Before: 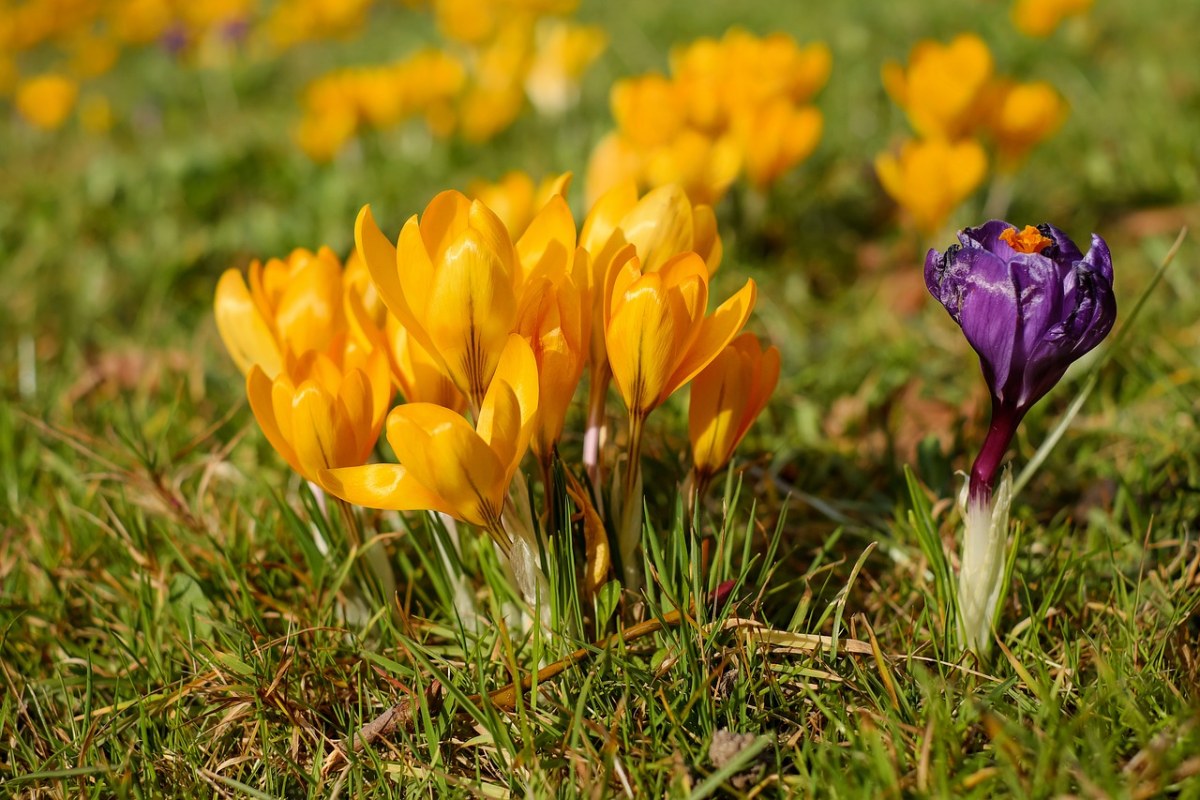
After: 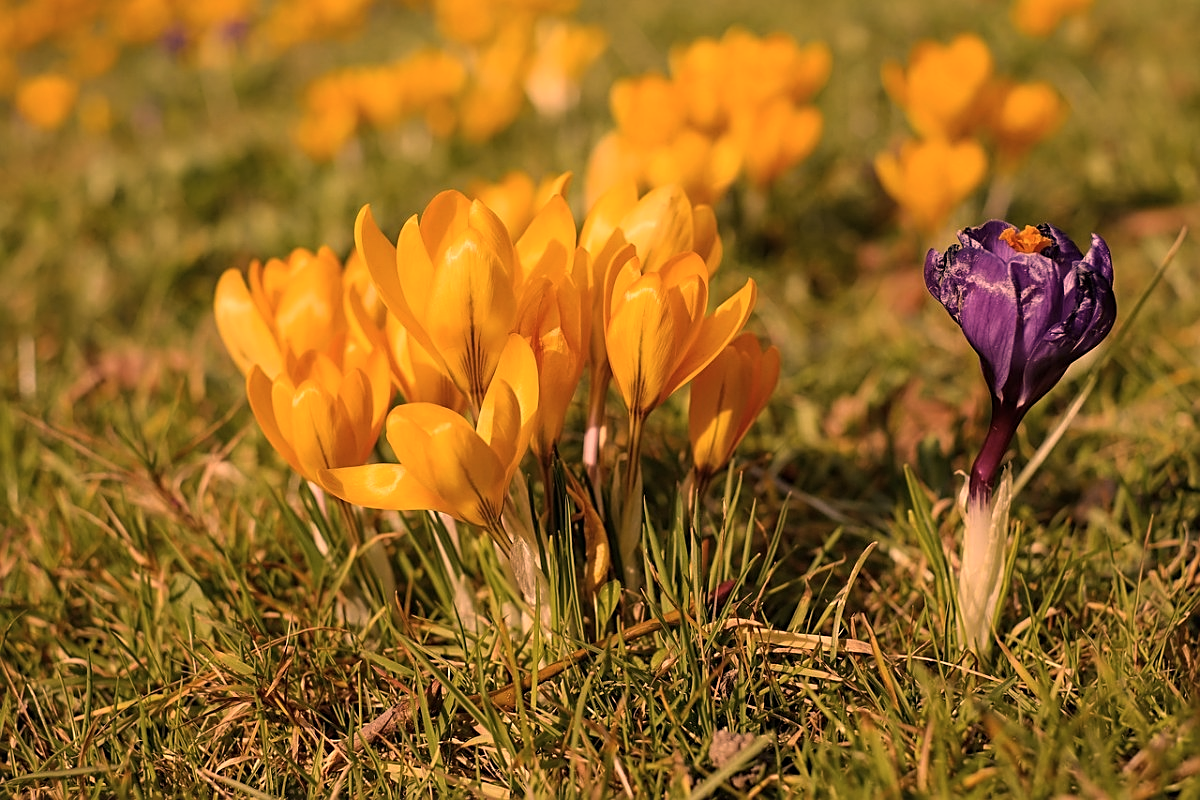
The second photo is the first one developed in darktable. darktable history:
shadows and highlights: shadows 36.41, highlights -27.41, soften with gaussian
sharpen: on, module defaults
color correction: highlights a* 39.93, highlights b* 39.87, saturation 0.693
